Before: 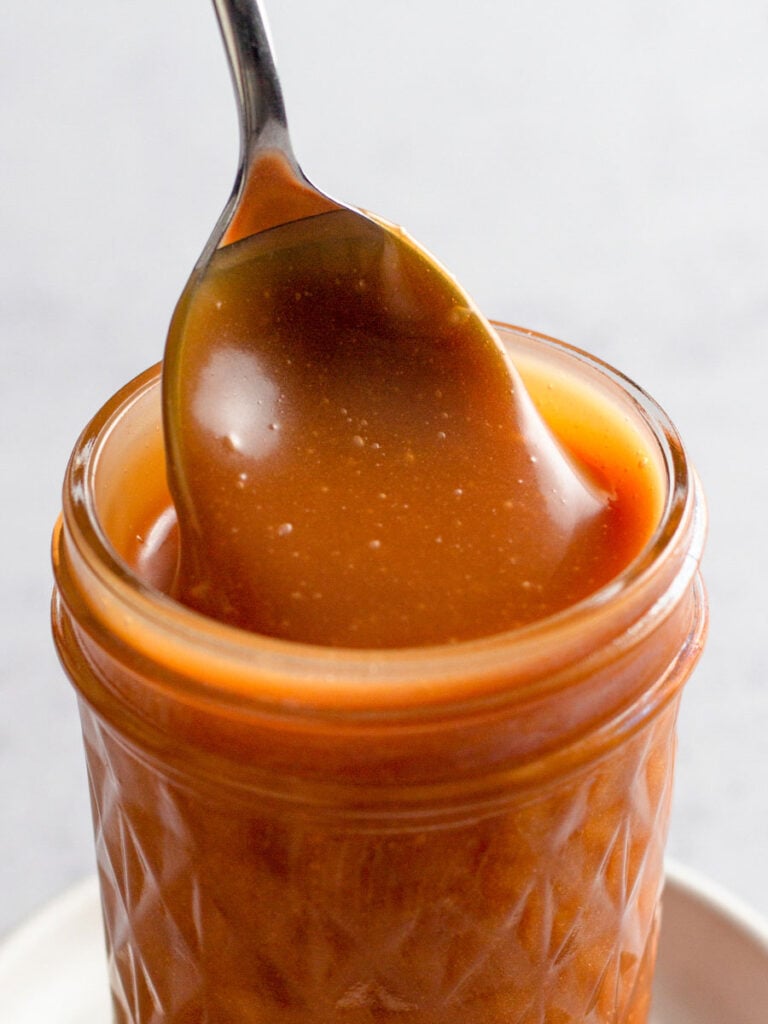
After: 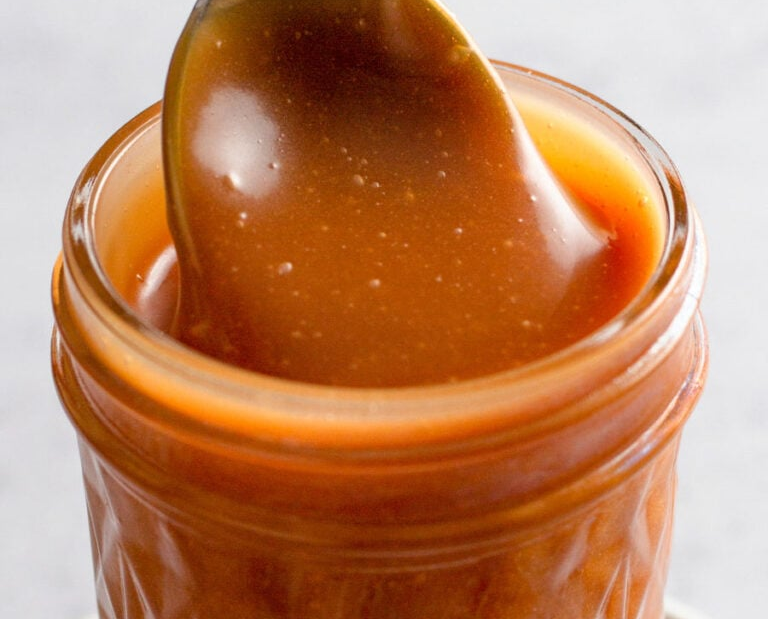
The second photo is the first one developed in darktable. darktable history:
crop and rotate: top 25.547%, bottom 13.994%
